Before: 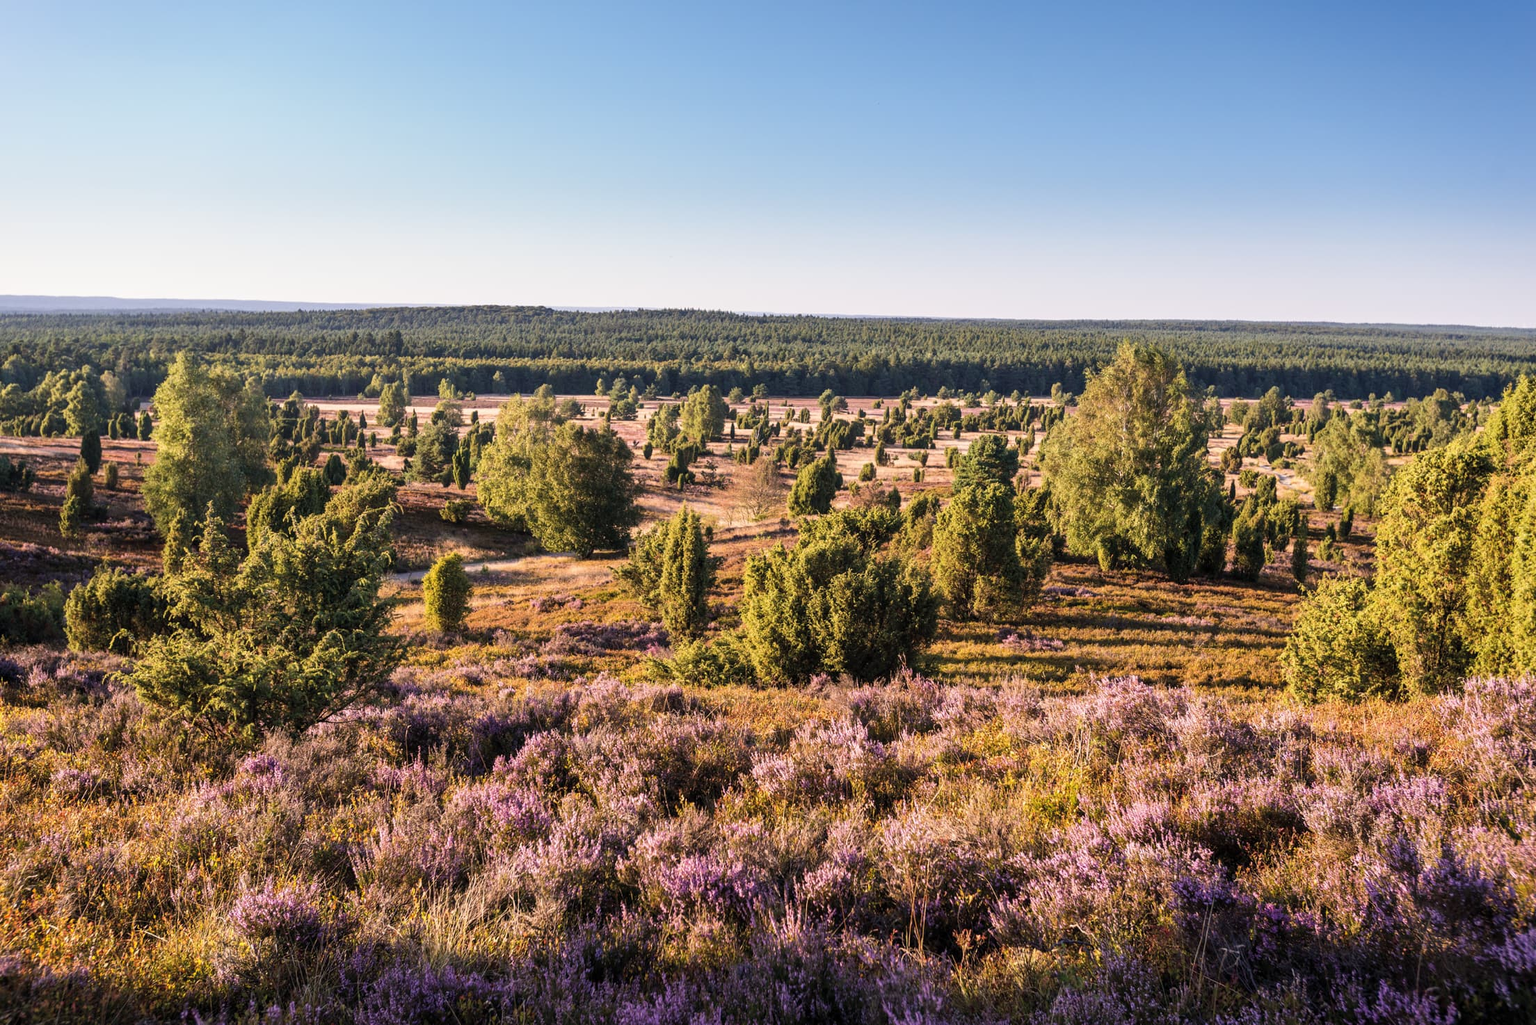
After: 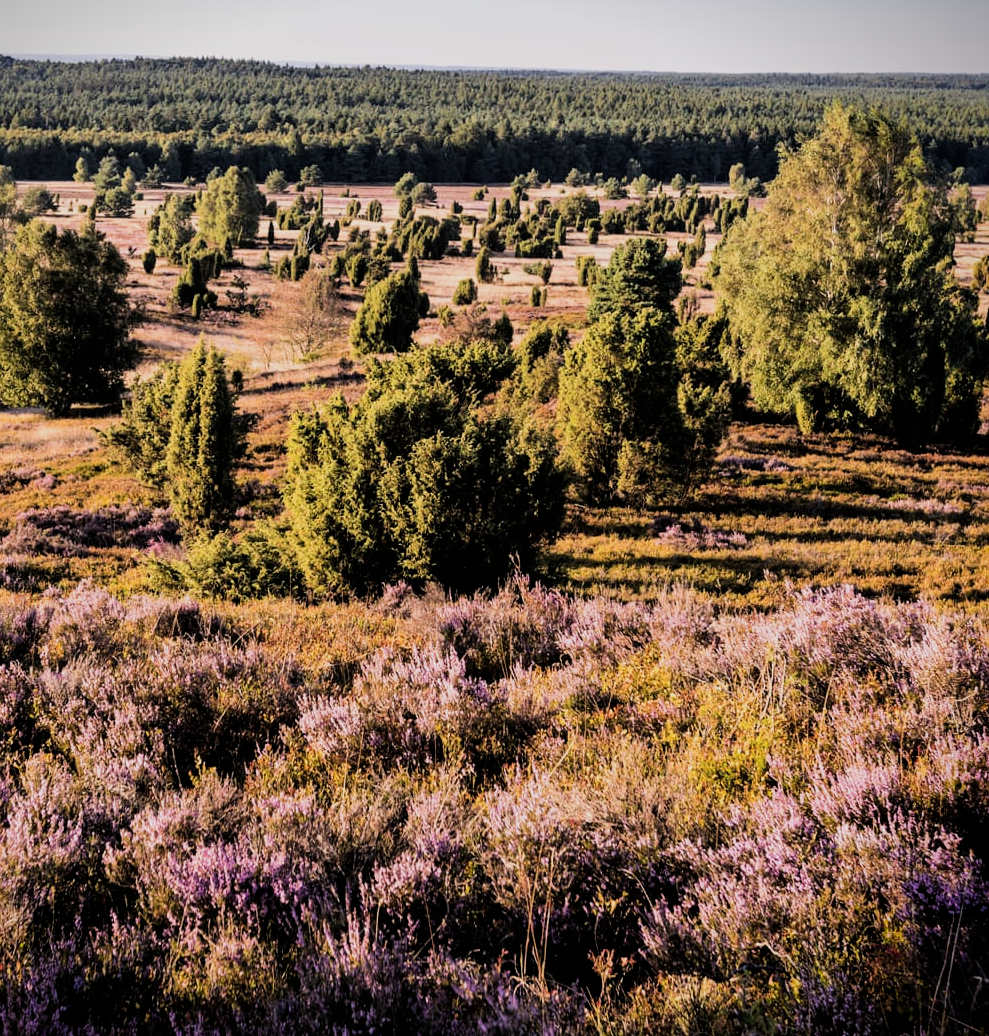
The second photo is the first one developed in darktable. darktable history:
filmic rgb: black relative exposure -5.06 EV, white relative exposure 3.96 EV, hardness 2.9, contrast 1.299, highlights saturation mix -29.41%
crop: left 35.431%, top 26.278%, right 19.756%, bottom 3.431%
vignetting: fall-off start 99.49%, saturation 0.372, center (-0.12, -0.008)
